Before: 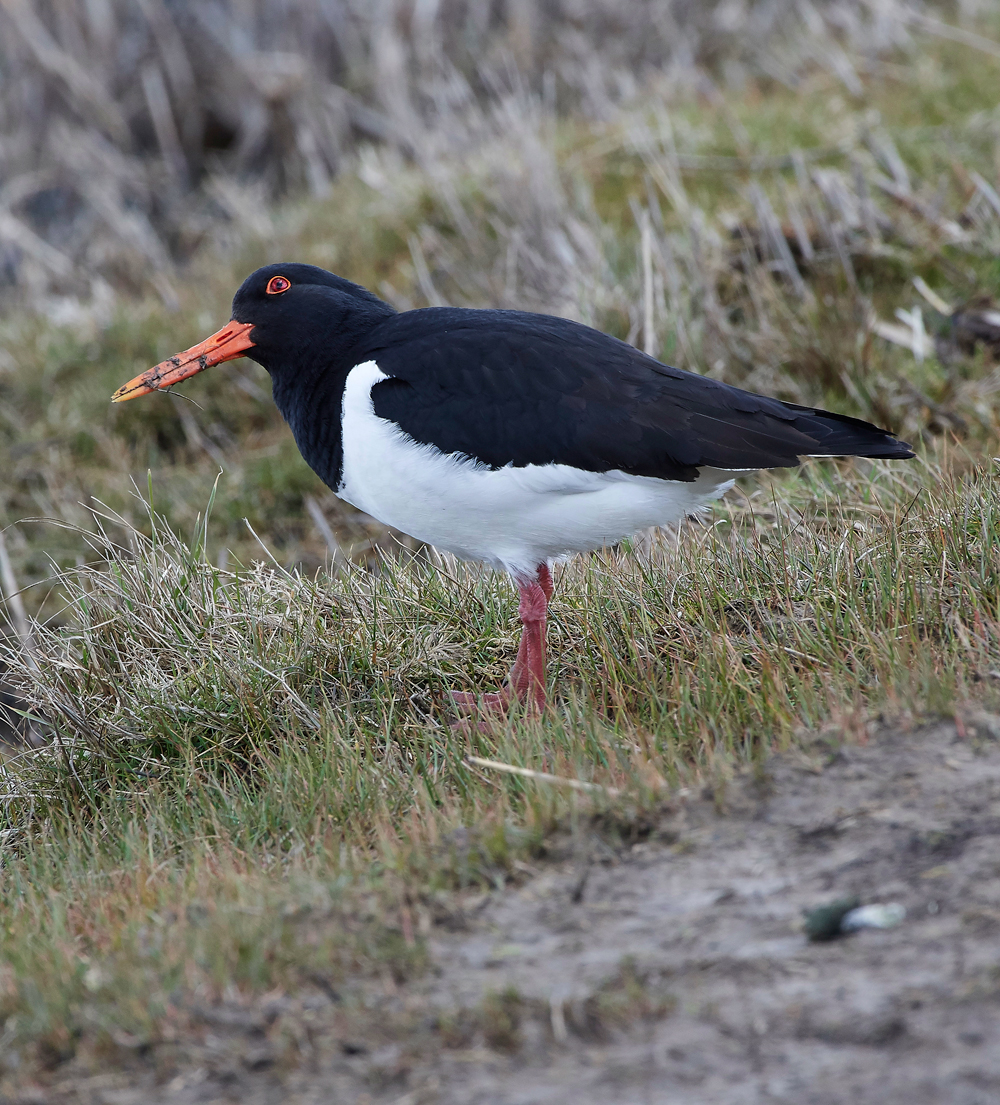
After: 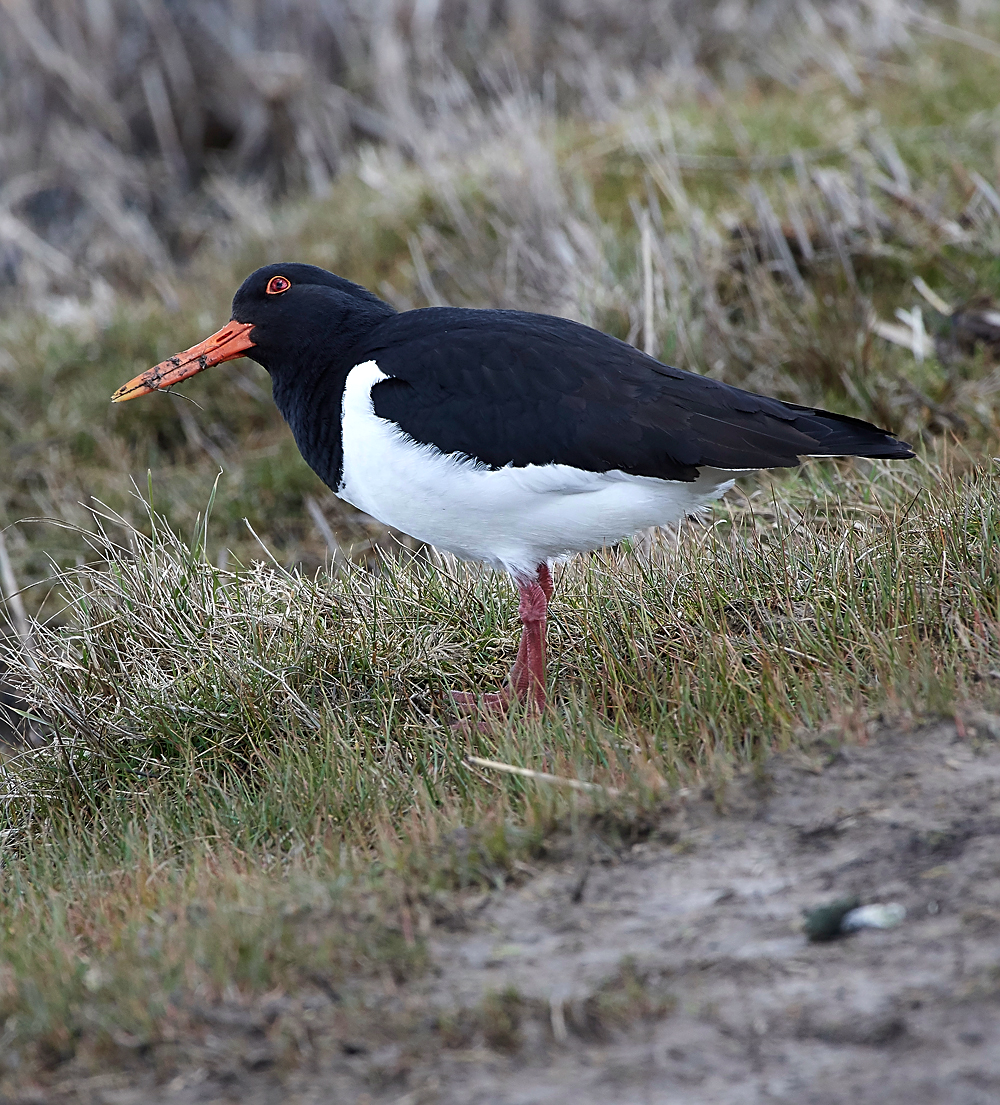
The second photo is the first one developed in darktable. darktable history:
sharpen: on, module defaults
tone equalizer: -8 EV -0.001 EV, -7 EV 0.001 EV, -6 EV -0.002 EV, -5 EV -0.003 EV, -4 EV -0.062 EV, -3 EV -0.222 EV, -2 EV -0.267 EV, -1 EV 0.105 EV, +0 EV 0.303 EV
